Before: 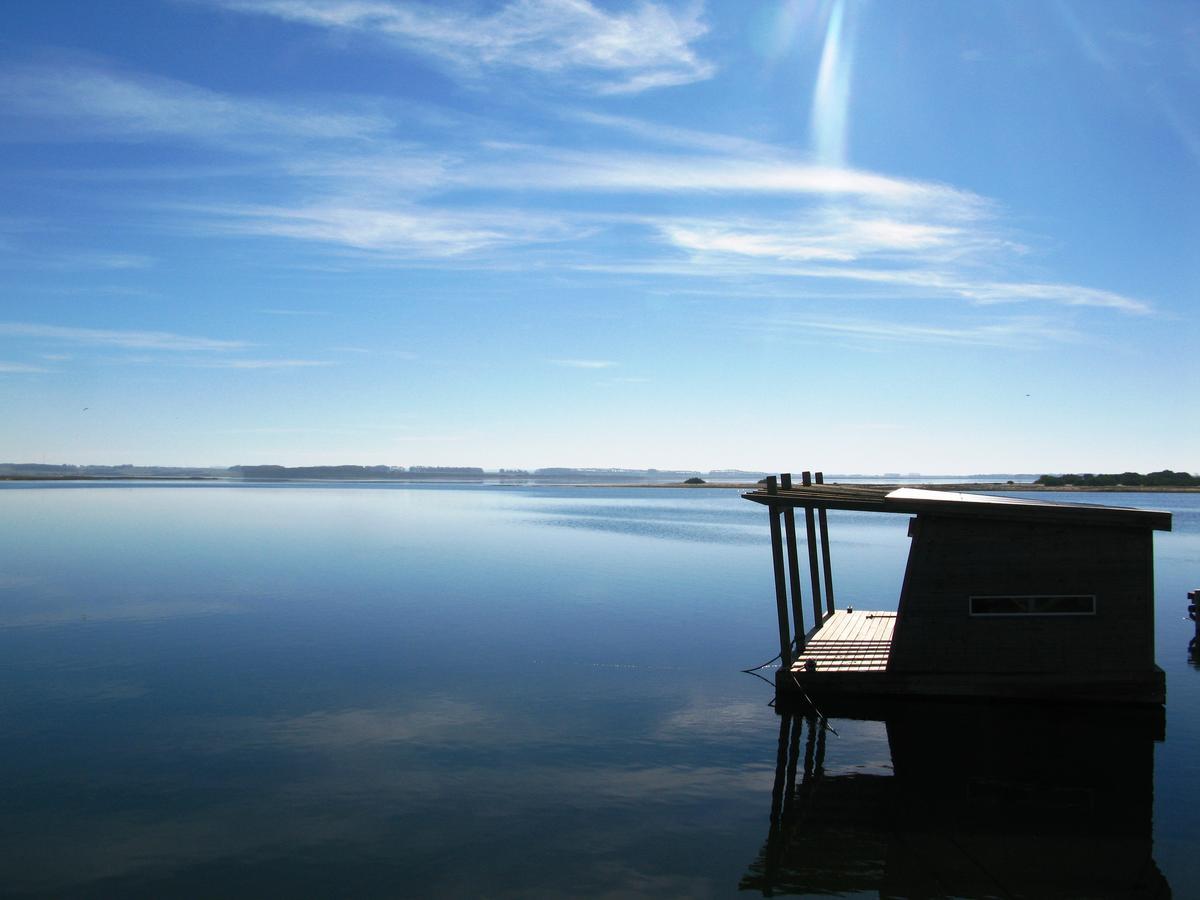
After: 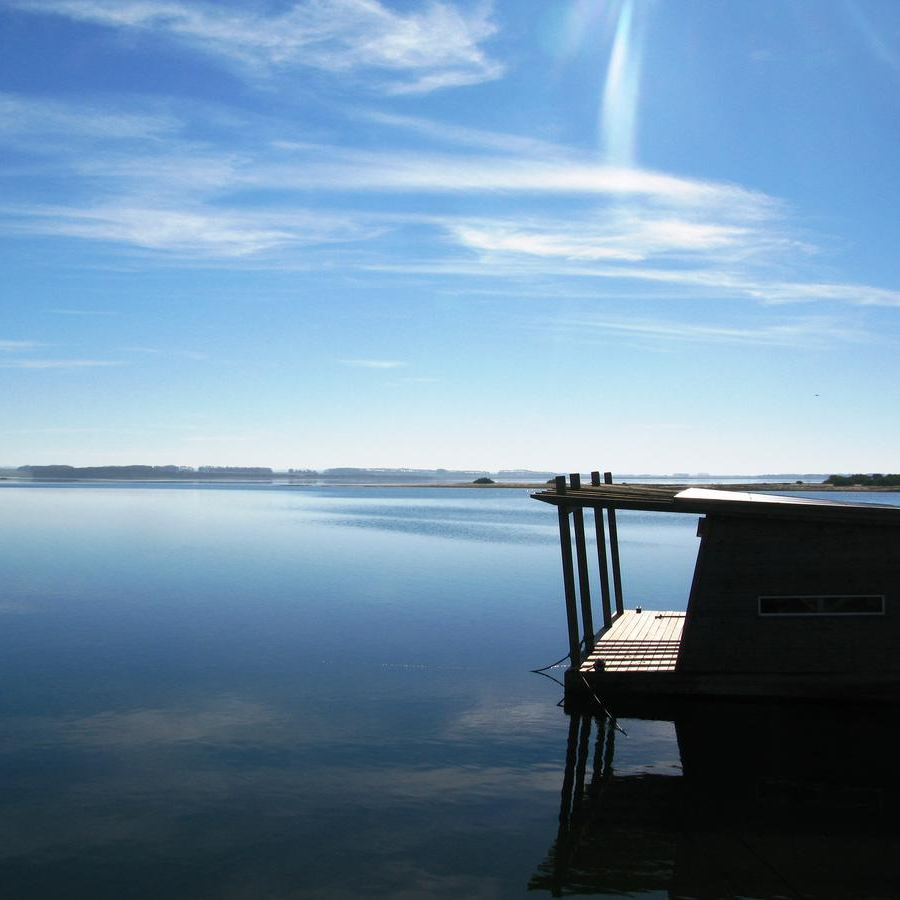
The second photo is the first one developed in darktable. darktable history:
crop and rotate: left 17.614%, right 7.386%
